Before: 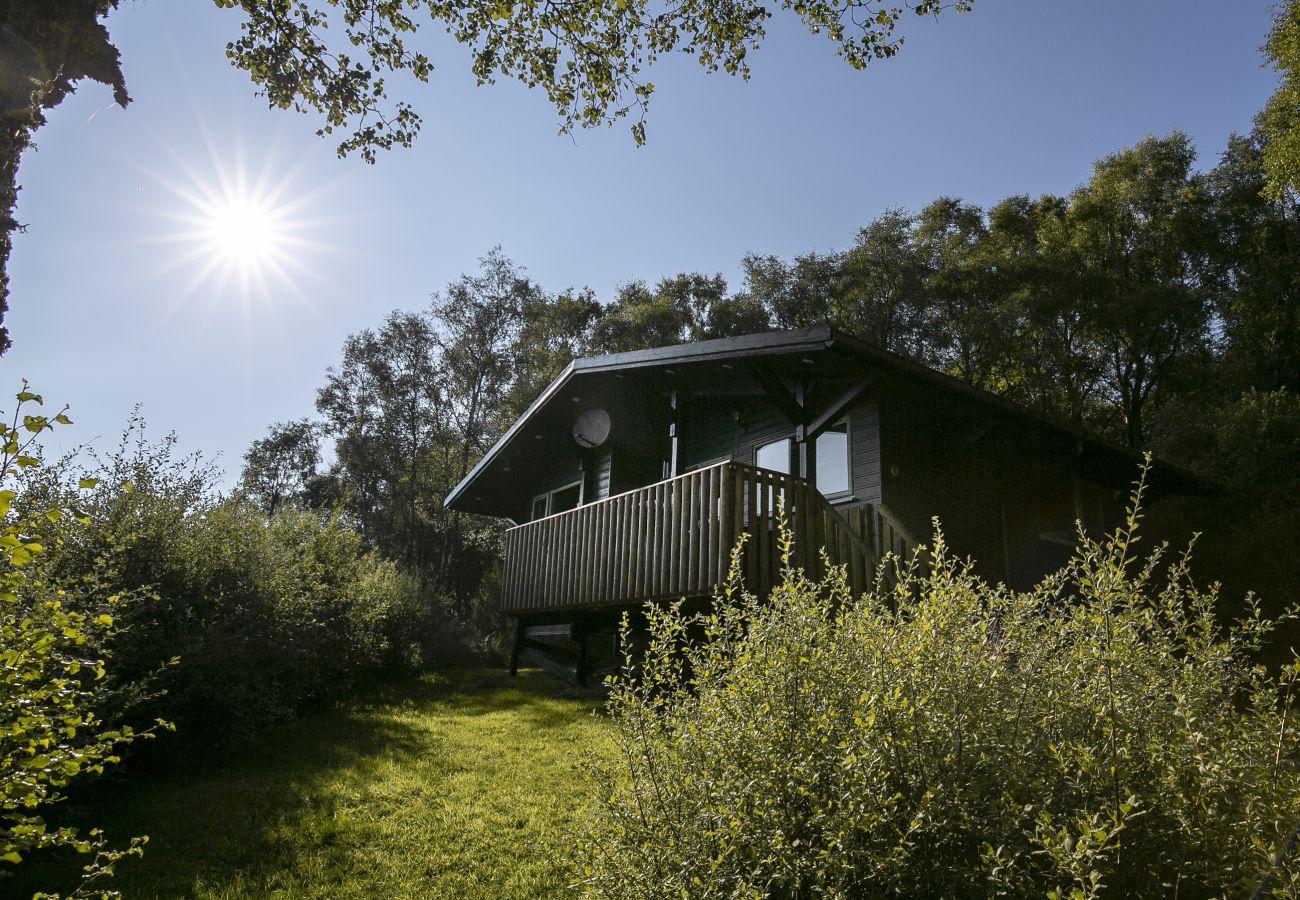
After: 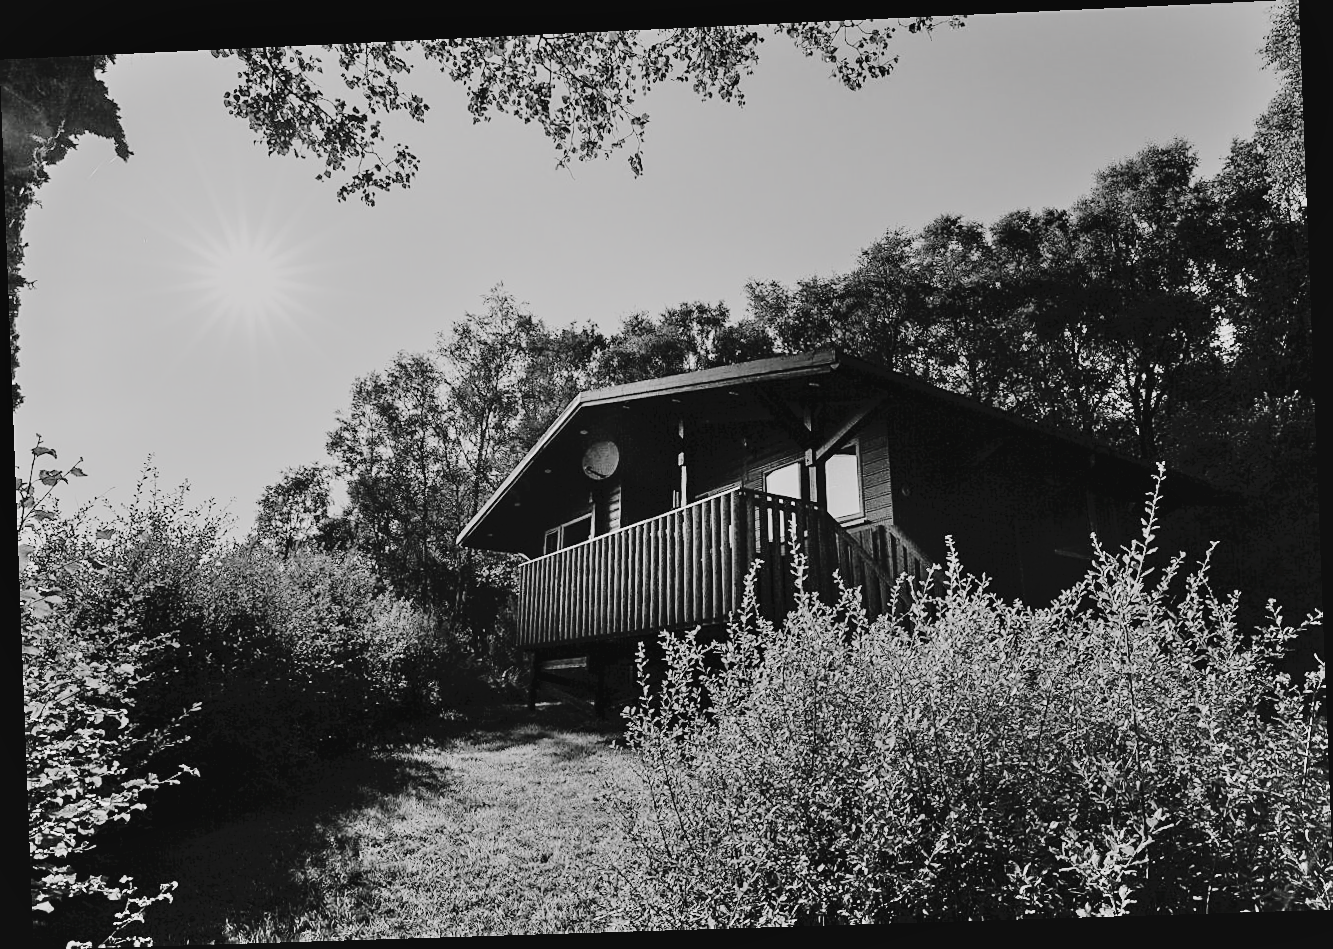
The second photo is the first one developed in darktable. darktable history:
filmic rgb: black relative exposure -5 EV, hardness 2.88, contrast 1.3
exposure: black level correction 0, exposure 0.4 EV, compensate exposure bias true, compensate highlight preservation false
rotate and perspective: rotation -2.22°, lens shift (horizontal) -0.022, automatic cropping off
sharpen: on, module defaults
color calibration: output gray [0.28, 0.41, 0.31, 0], gray › normalize channels true, illuminant same as pipeline (D50), adaptation XYZ, x 0.346, y 0.359, gamut compression 0
shadows and highlights: highlights color adjustment 0%, low approximation 0.01, soften with gaussian
tone curve: curves: ch0 [(0, 0) (0.003, 0.048) (0.011, 0.055) (0.025, 0.065) (0.044, 0.089) (0.069, 0.111) (0.1, 0.132) (0.136, 0.163) (0.177, 0.21) (0.224, 0.259) (0.277, 0.323) (0.335, 0.385) (0.399, 0.442) (0.468, 0.508) (0.543, 0.578) (0.623, 0.648) (0.709, 0.716) (0.801, 0.781) (0.898, 0.845) (1, 1)], preserve colors none
color balance rgb: shadows lift › chroma 1%, shadows lift › hue 113°, highlights gain › chroma 0.2%, highlights gain › hue 333°, perceptual saturation grading › global saturation 20%, perceptual saturation grading › highlights -50%, perceptual saturation grading › shadows 25%, contrast -10%
